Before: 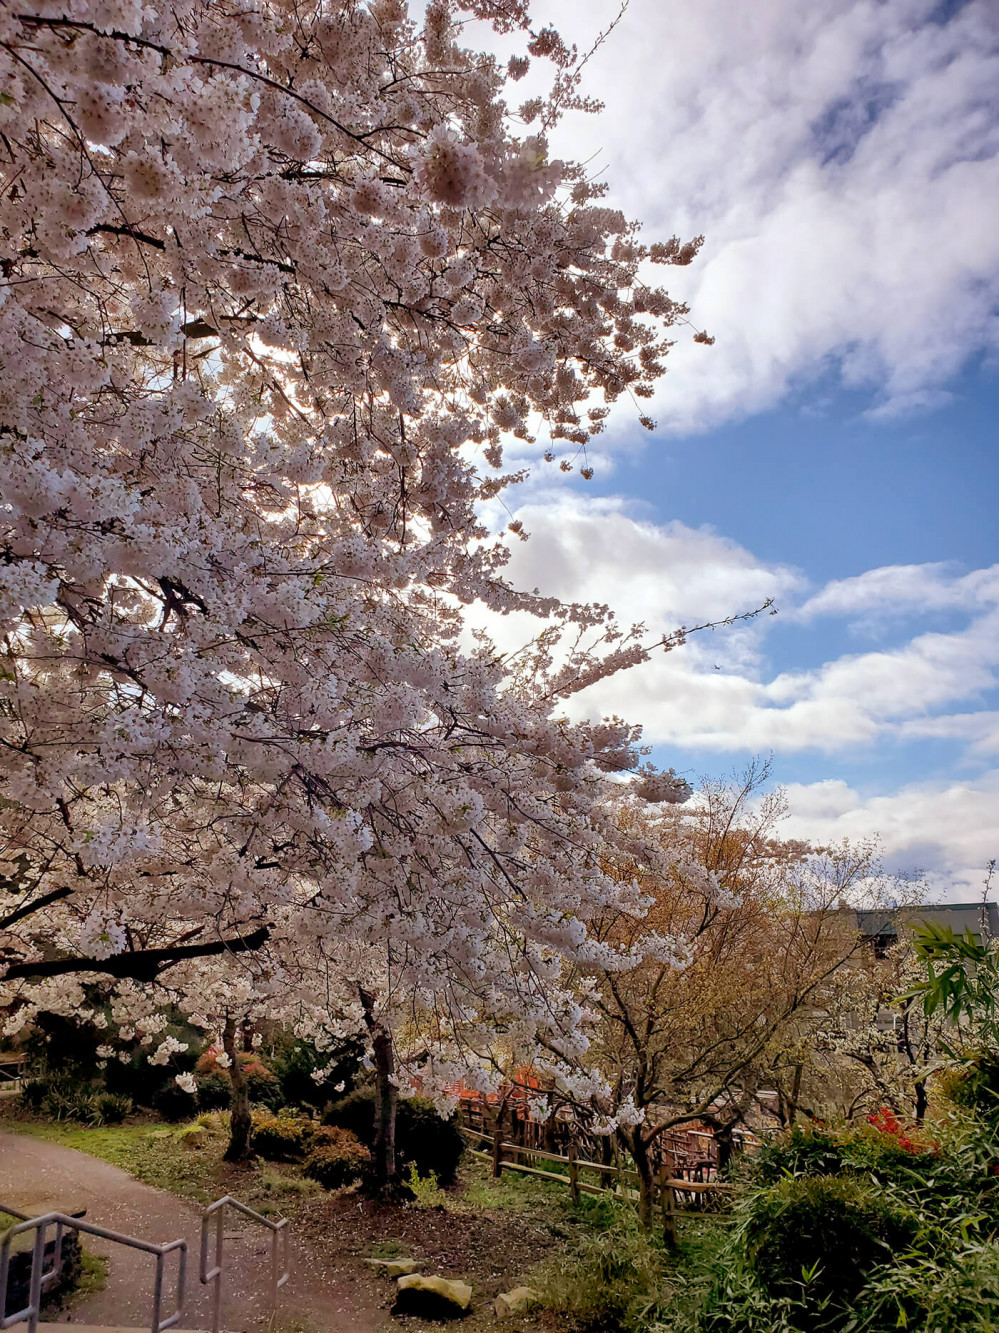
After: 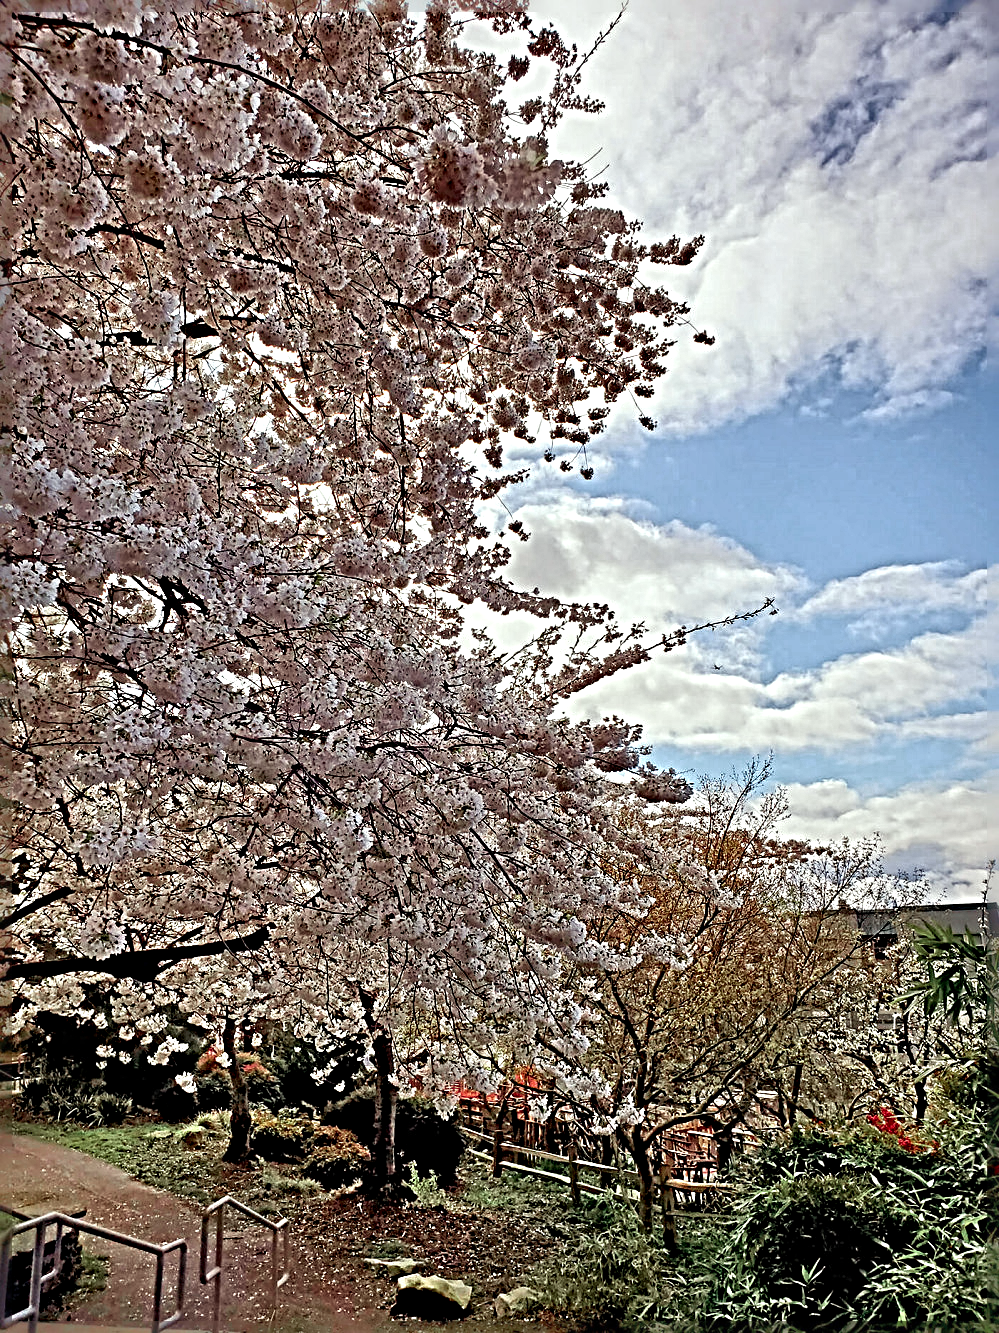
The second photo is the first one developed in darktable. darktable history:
sharpen: radius 6.258, amount 1.814, threshold 0.093
color zones: curves: ch0 [(0, 0.466) (0.128, 0.466) (0.25, 0.5) (0.375, 0.456) (0.5, 0.5) (0.625, 0.5) (0.737, 0.652) (0.875, 0.5)]; ch1 [(0, 0.603) (0.125, 0.618) (0.261, 0.348) (0.372, 0.353) (0.497, 0.363) (0.611, 0.45) (0.731, 0.427) (0.875, 0.518) (0.998, 0.652)]; ch2 [(0, 0.559) (0.125, 0.451) (0.253, 0.564) (0.37, 0.578) (0.5, 0.466) (0.625, 0.471) (0.731, 0.471) (0.88, 0.485)]
color correction: highlights a* -4.67, highlights b* 5.06, saturation 0.971
